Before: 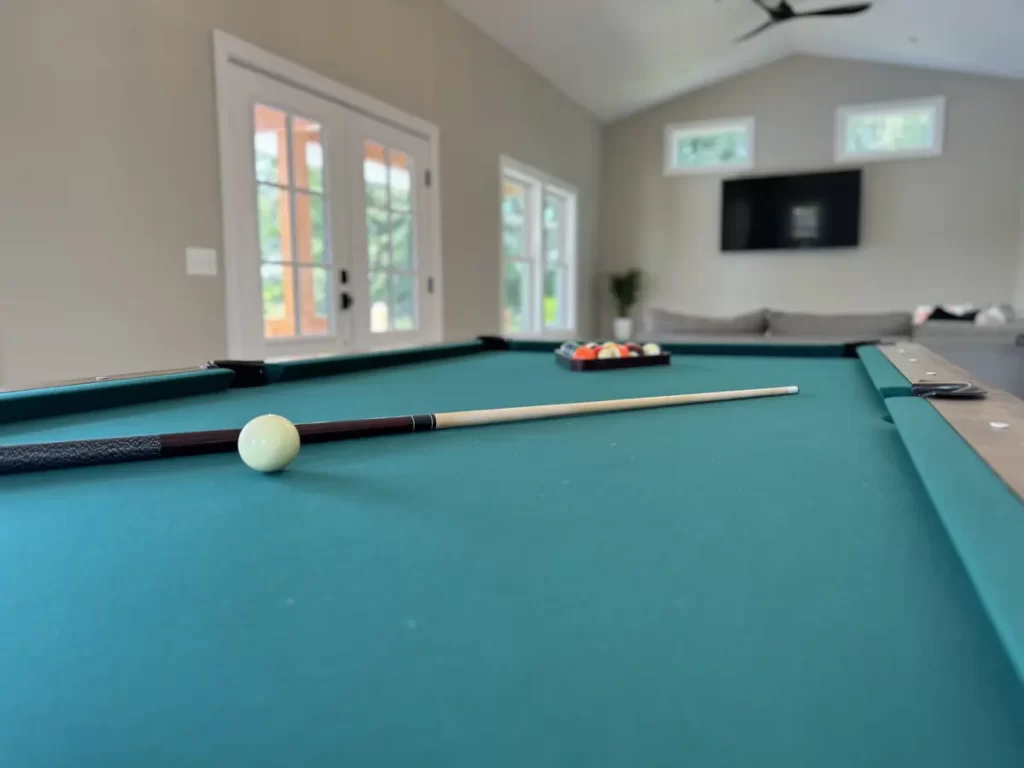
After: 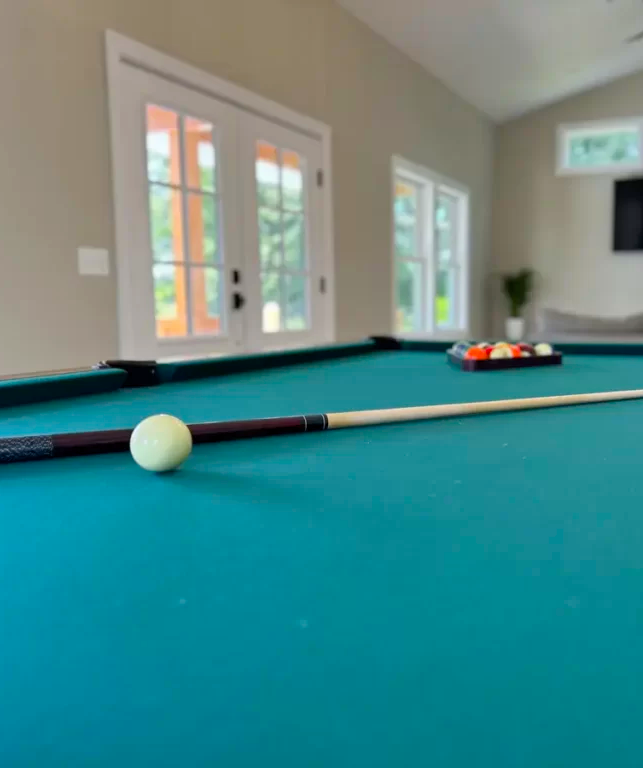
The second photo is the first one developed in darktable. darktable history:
color zones: curves: ch1 [(0, 0.525) (0.143, 0.556) (0.286, 0.52) (0.429, 0.5) (0.571, 0.5) (0.714, 0.5) (0.857, 0.503) (1, 0.525)]
crop: left 10.644%, right 26.528%
color balance rgb: perceptual saturation grading › global saturation 20%, perceptual saturation grading › highlights 2.68%, perceptual saturation grading › shadows 50%
